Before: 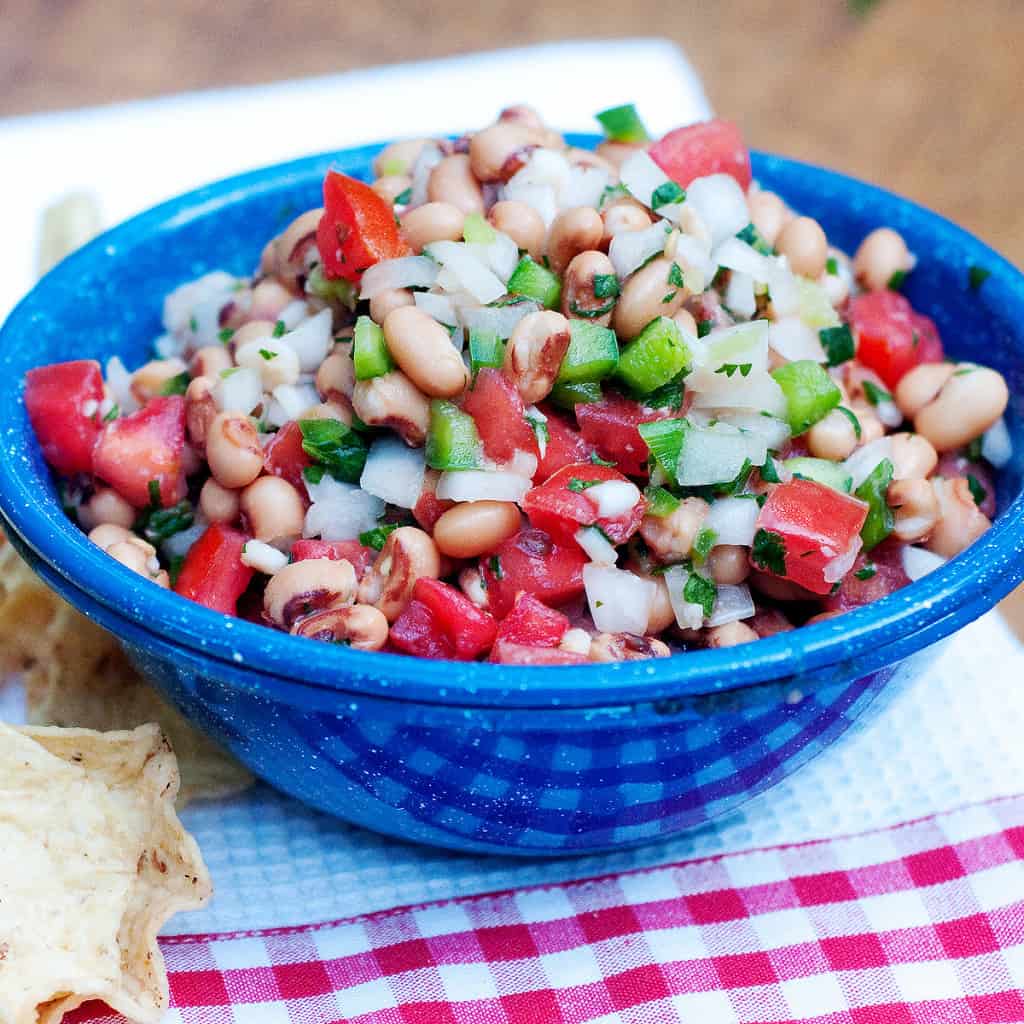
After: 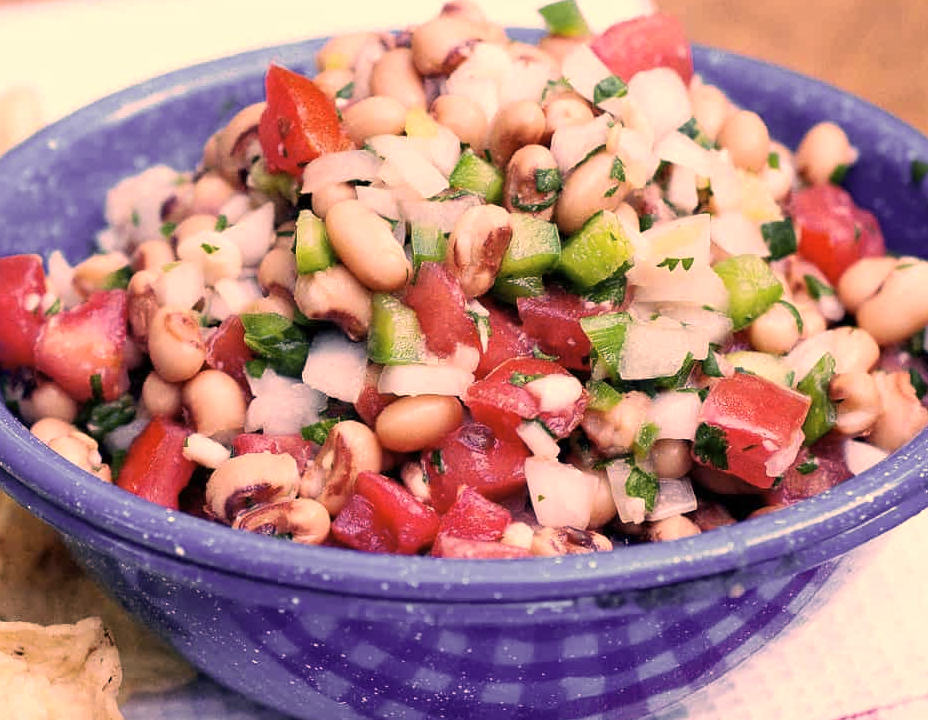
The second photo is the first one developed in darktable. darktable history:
exposure: exposure 0.201 EV, compensate exposure bias true, compensate highlight preservation false
color correction: highlights a* 39.99, highlights b* 39.56, saturation 0.692
crop: left 5.722%, top 10.399%, right 3.584%, bottom 19.282%
